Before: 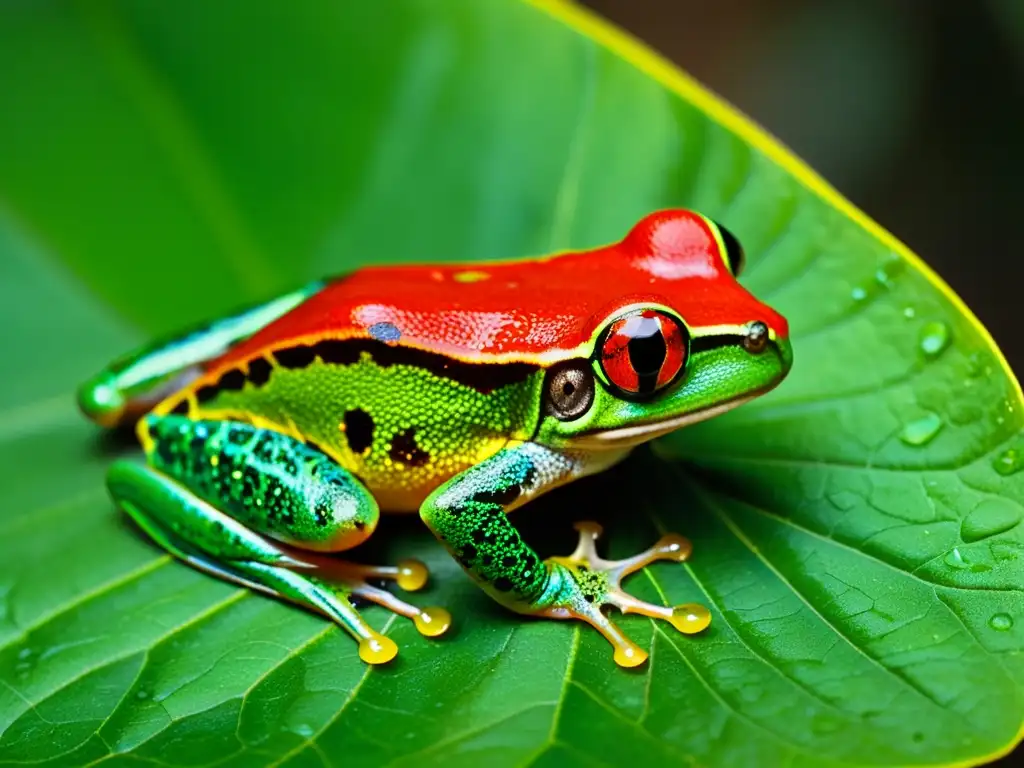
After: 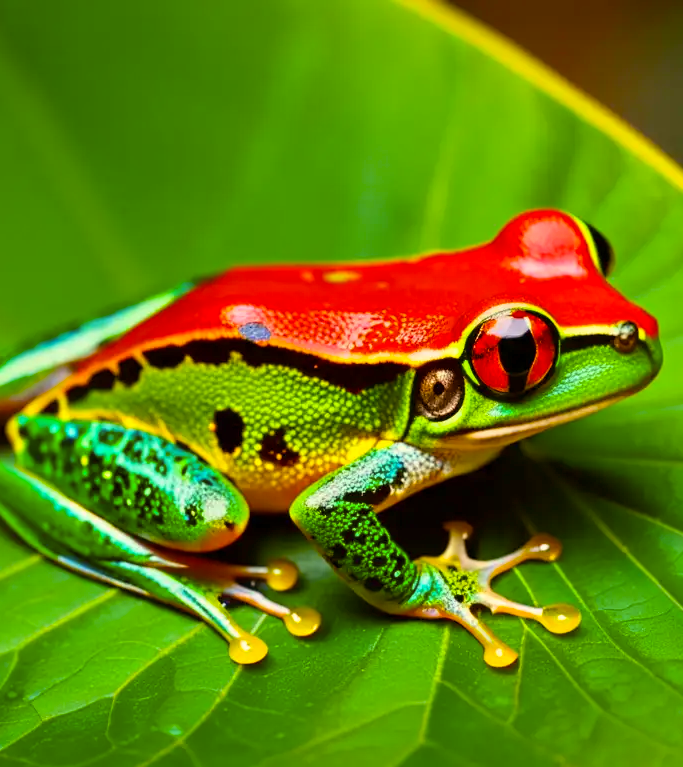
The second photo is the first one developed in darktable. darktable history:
crop and rotate: left 12.77%, right 20.518%
color balance rgb: power › luminance 9.831%, power › chroma 2.825%, power › hue 57.08°, highlights gain › chroma 3.097%, highlights gain › hue 60.17°, perceptual saturation grading › global saturation 24.943%, global vibrance 20%
